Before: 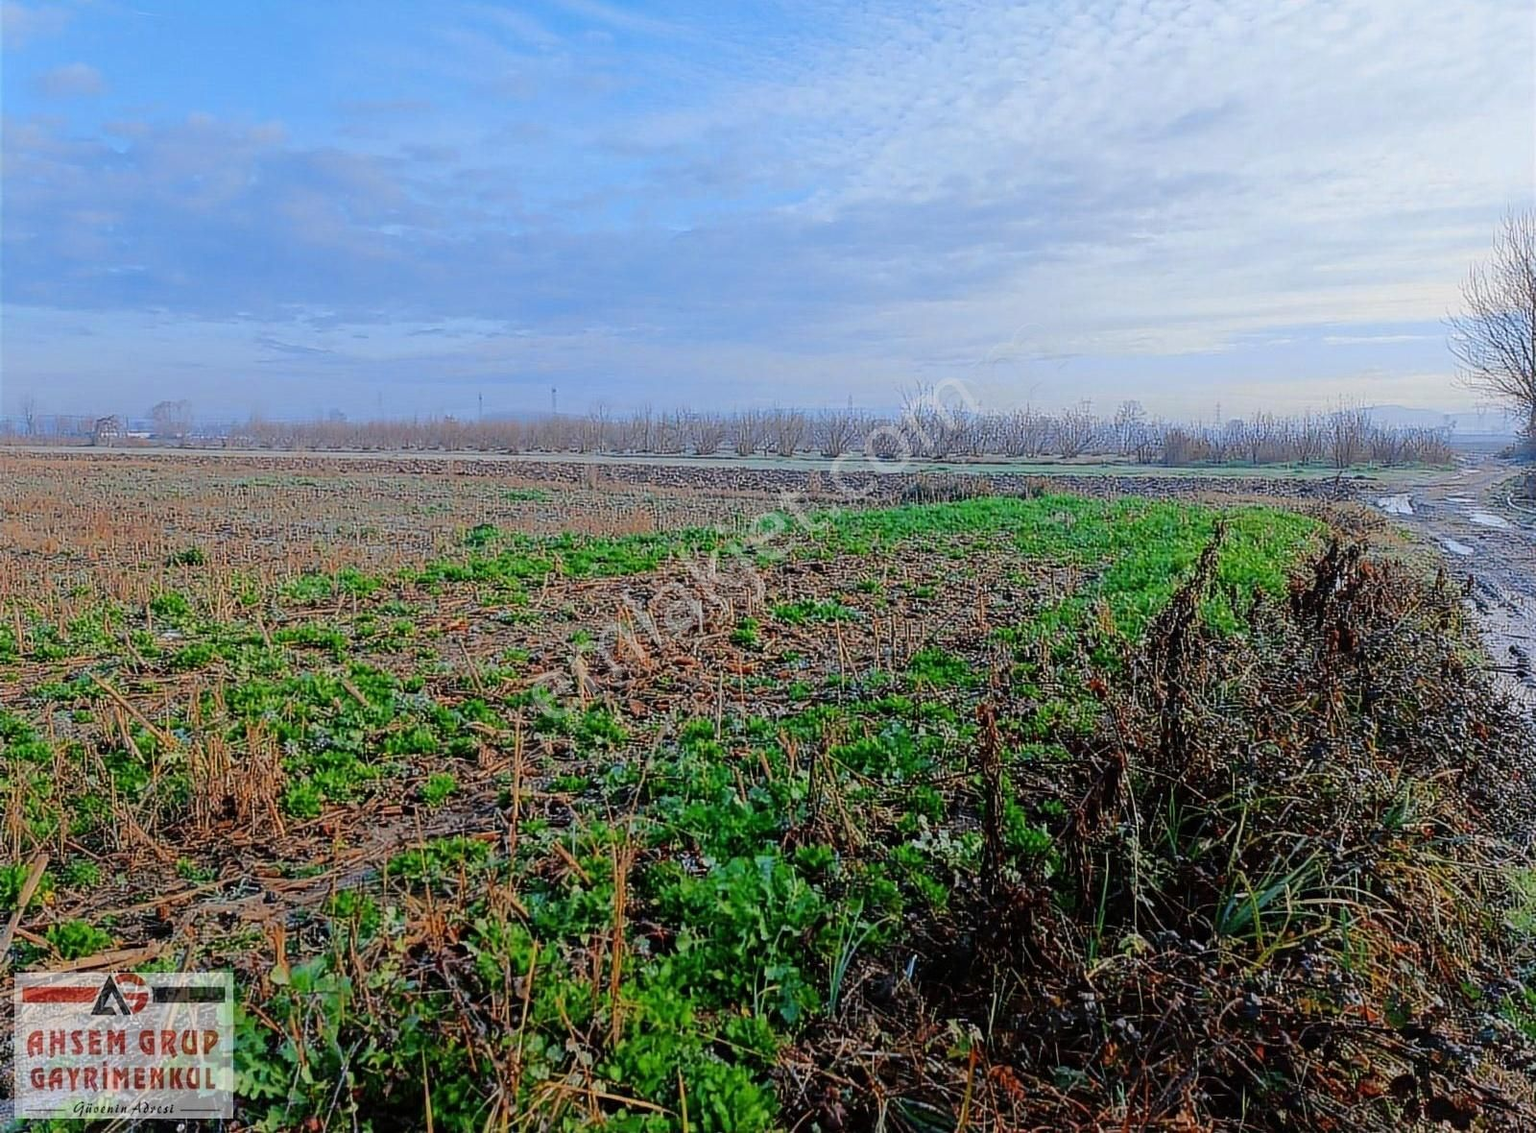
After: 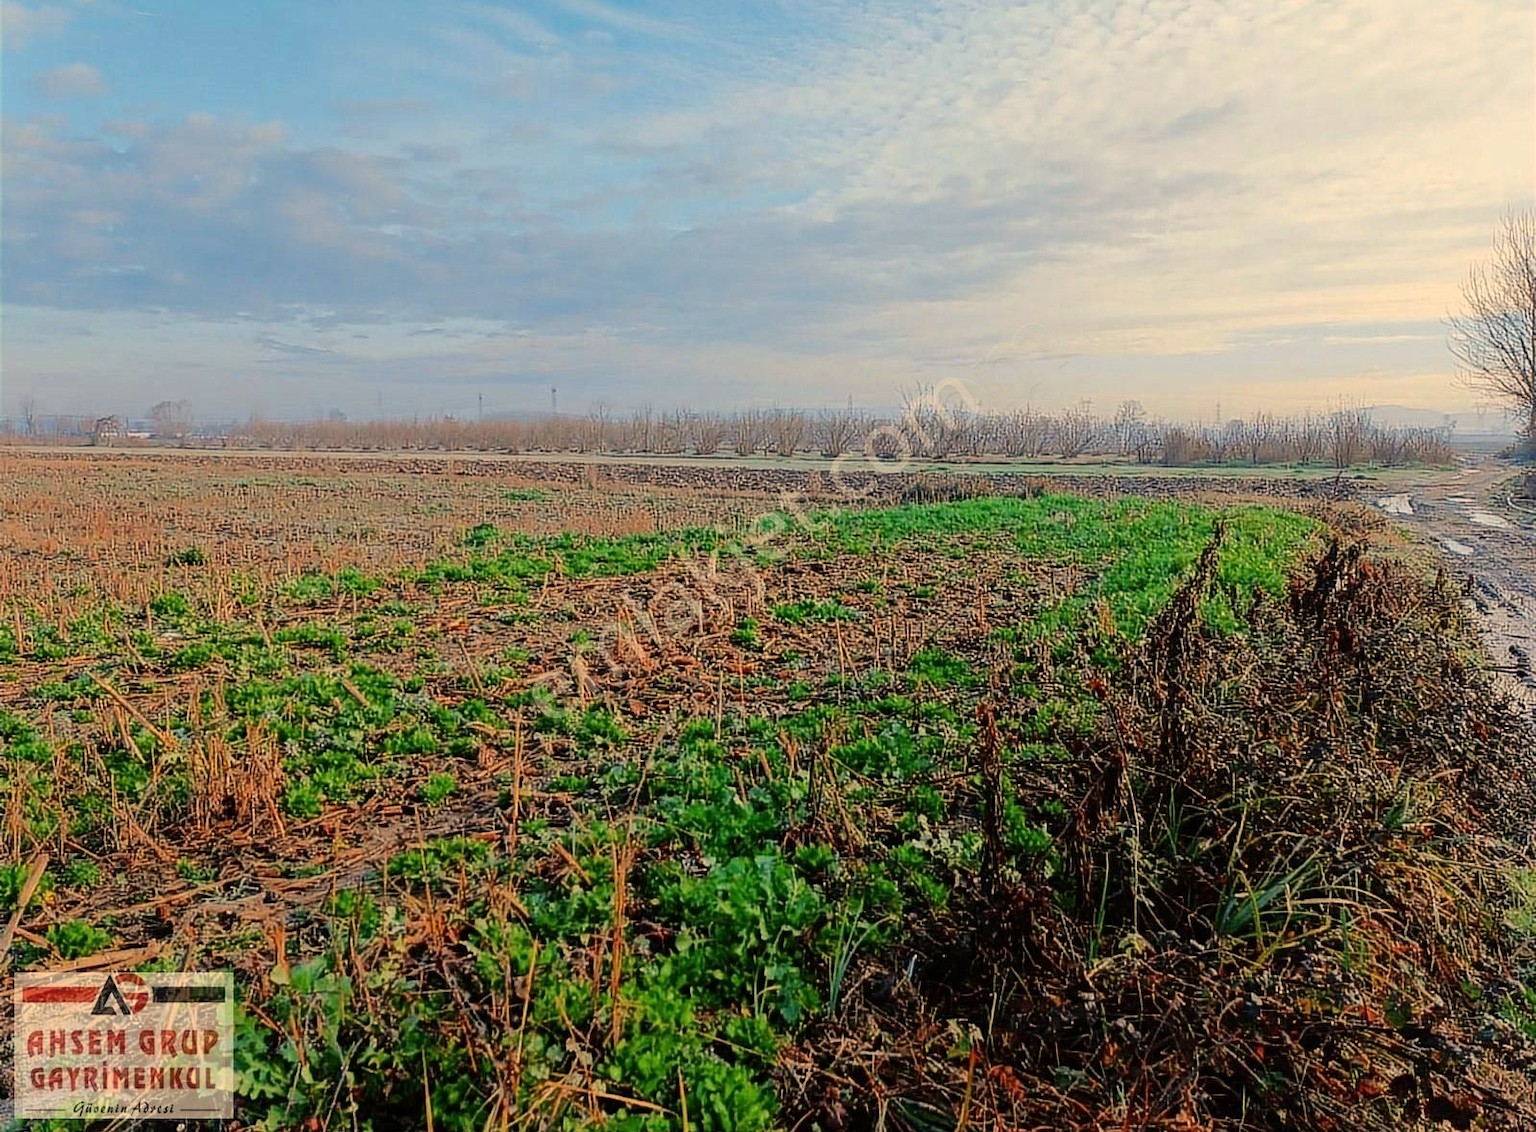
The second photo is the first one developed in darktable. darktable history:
white balance: red 1.138, green 0.996, blue 0.812
contrast brightness saturation: contrast 0.07
